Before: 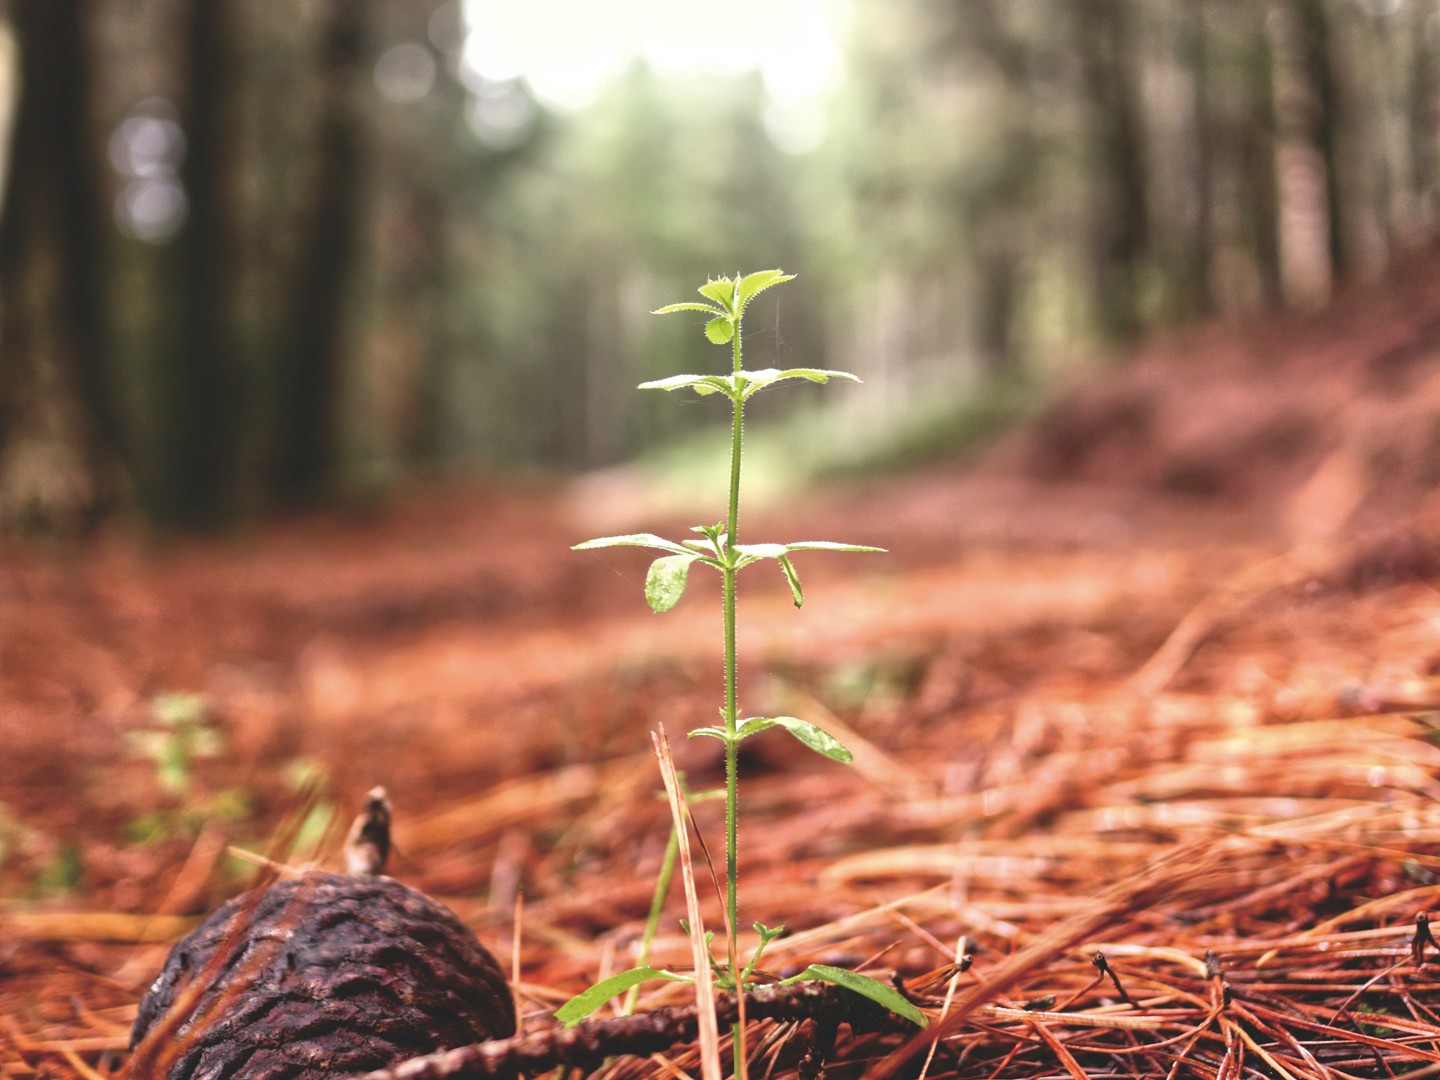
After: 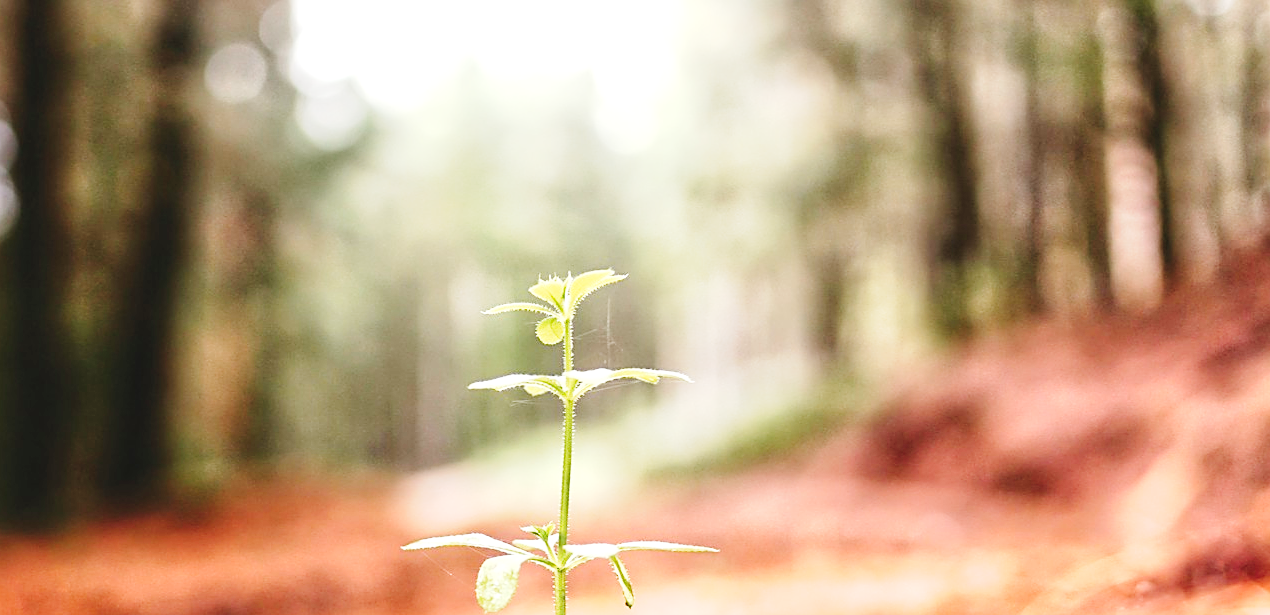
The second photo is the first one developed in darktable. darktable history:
tone curve: curves: ch0 [(0, 0) (0.003, 0.001) (0.011, 0.004) (0.025, 0.009) (0.044, 0.016) (0.069, 0.025) (0.1, 0.036) (0.136, 0.059) (0.177, 0.103) (0.224, 0.175) (0.277, 0.274) (0.335, 0.395) (0.399, 0.52) (0.468, 0.635) (0.543, 0.733) (0.623, 0.817) (0.709, 0.888) (0.801, 0.93) (0.898, 0.964) (1, 1)], preserve colors none
crop and rotate: left 11.781%, bottom 42.98%
exposure: exposure 0.189 EV, compensate exposure bias true, compensate highlight preservation false
sharpen: on, module defaults
